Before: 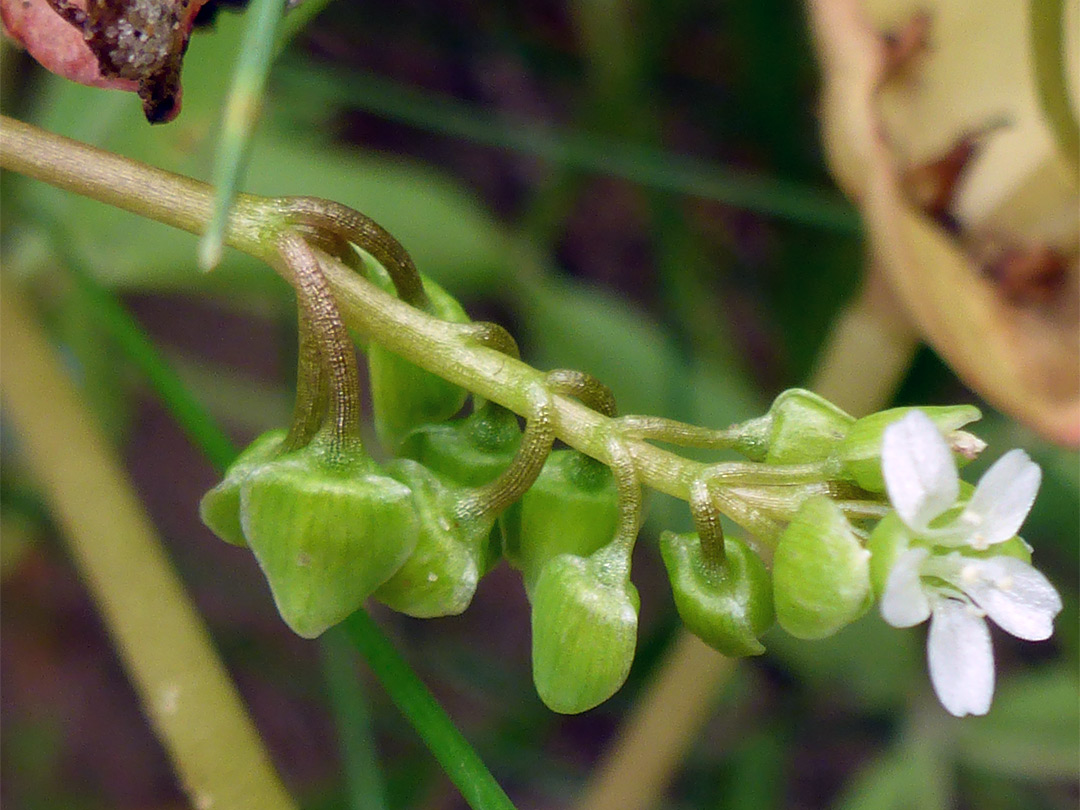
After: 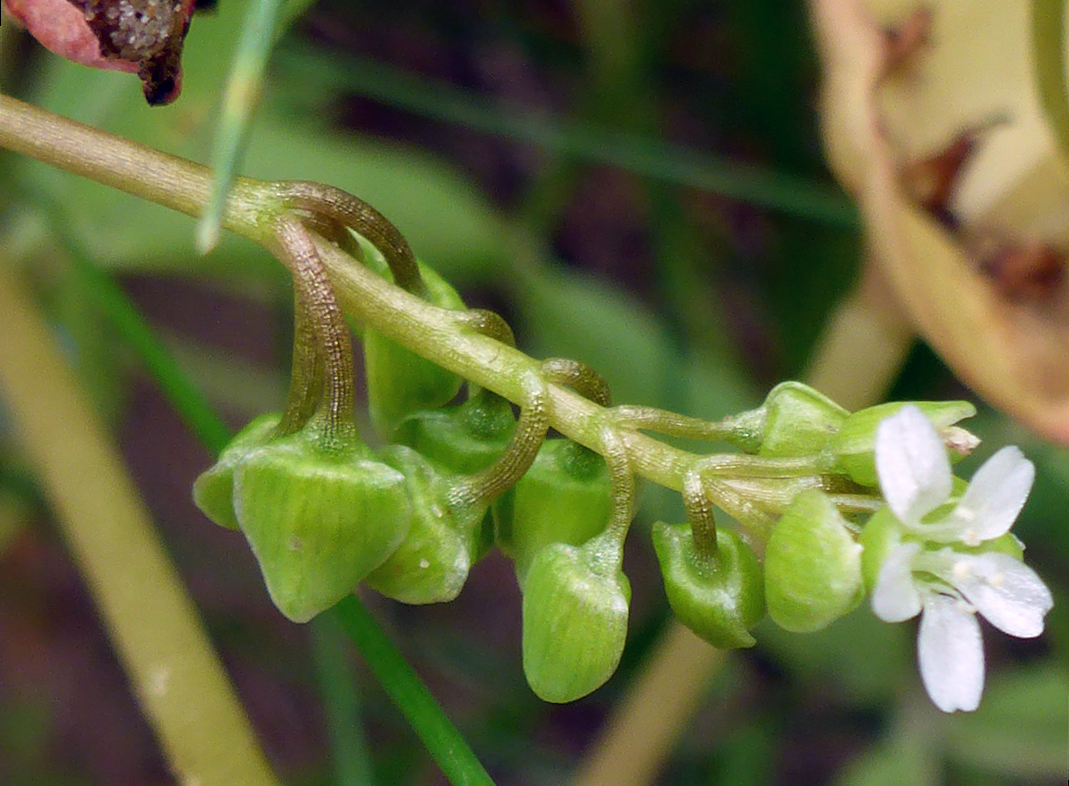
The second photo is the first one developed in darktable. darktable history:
rotate and perspective: rotation 1°, crop left 0.011, crop right 0.989, crop top 0.025, crop bottom 0.975
